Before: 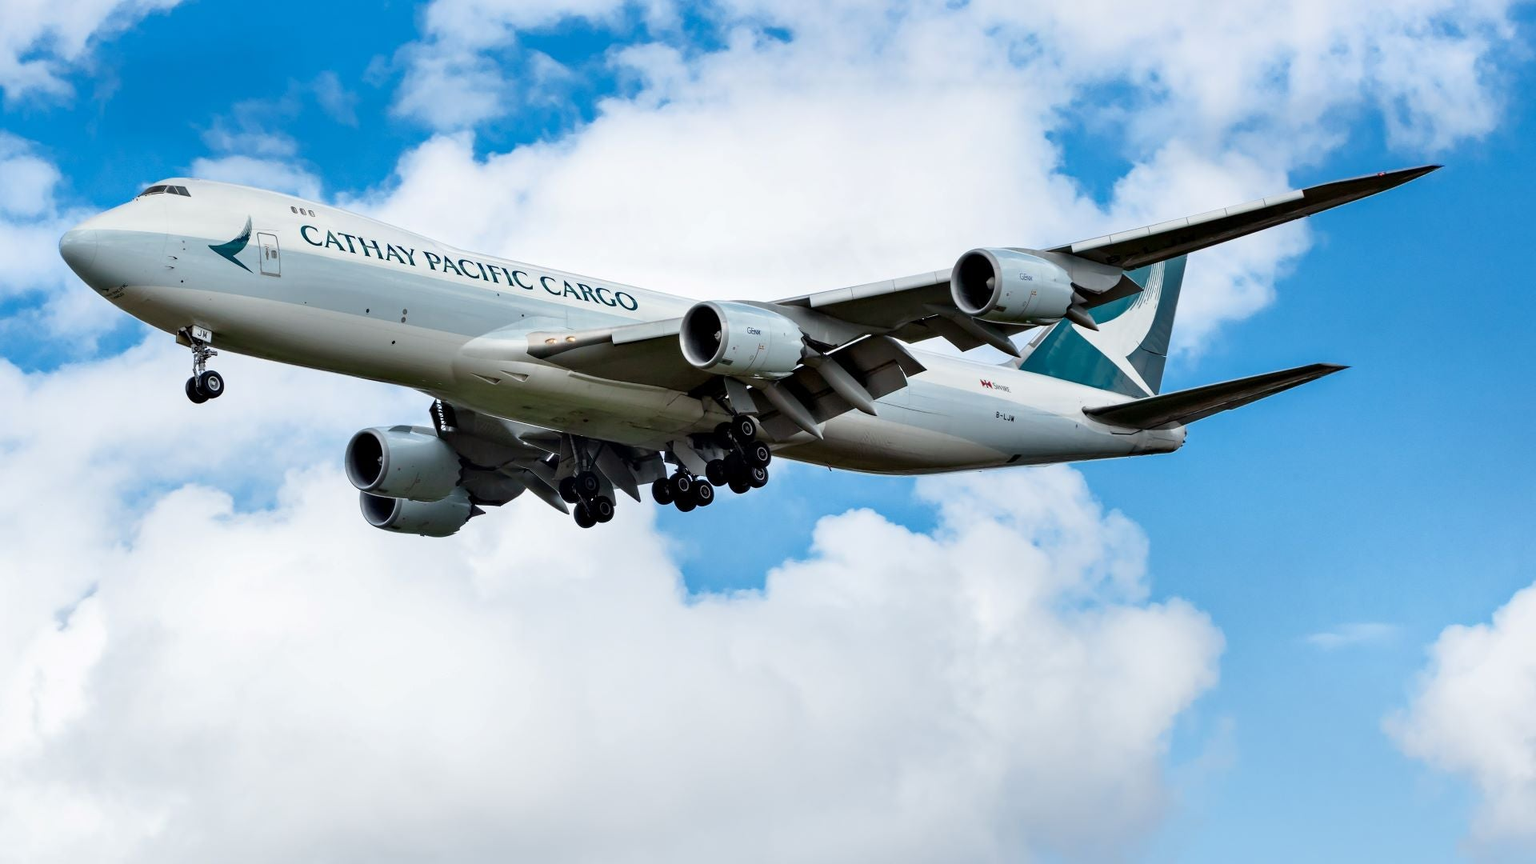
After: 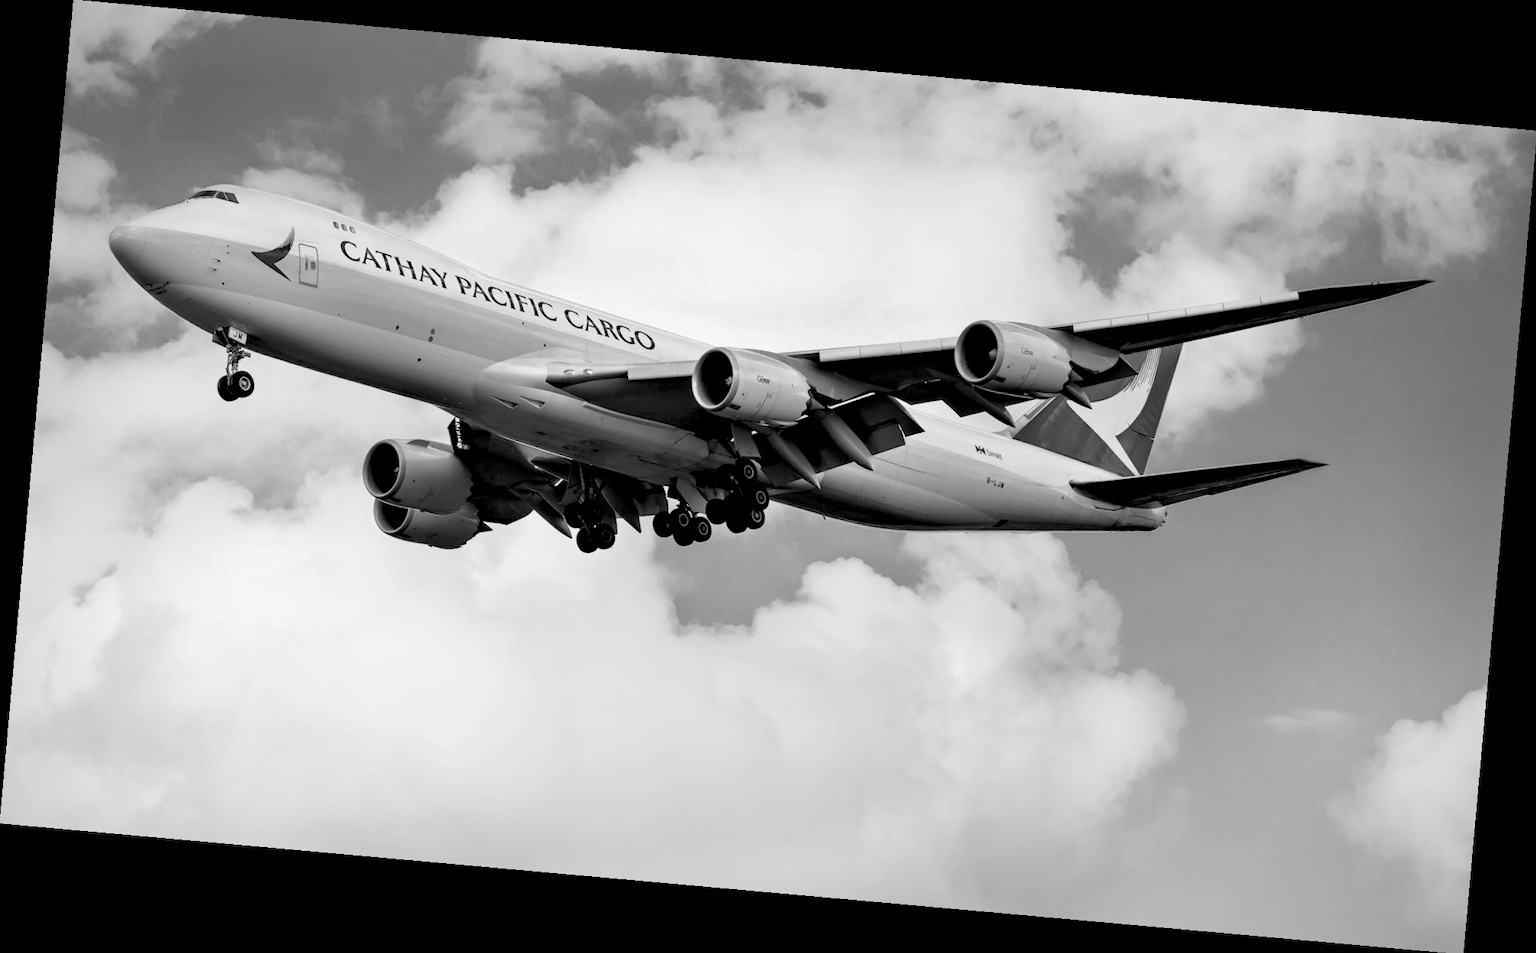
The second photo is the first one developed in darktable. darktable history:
vignetting: unbound false
exposure: black level correction 0.01, exposure 0.011 EV, compensate highlight preservation false
monochrome: a -6.99, b 35.61, size 1.4
rotate and perspective: rotation 5.12°, automatic cropping off
